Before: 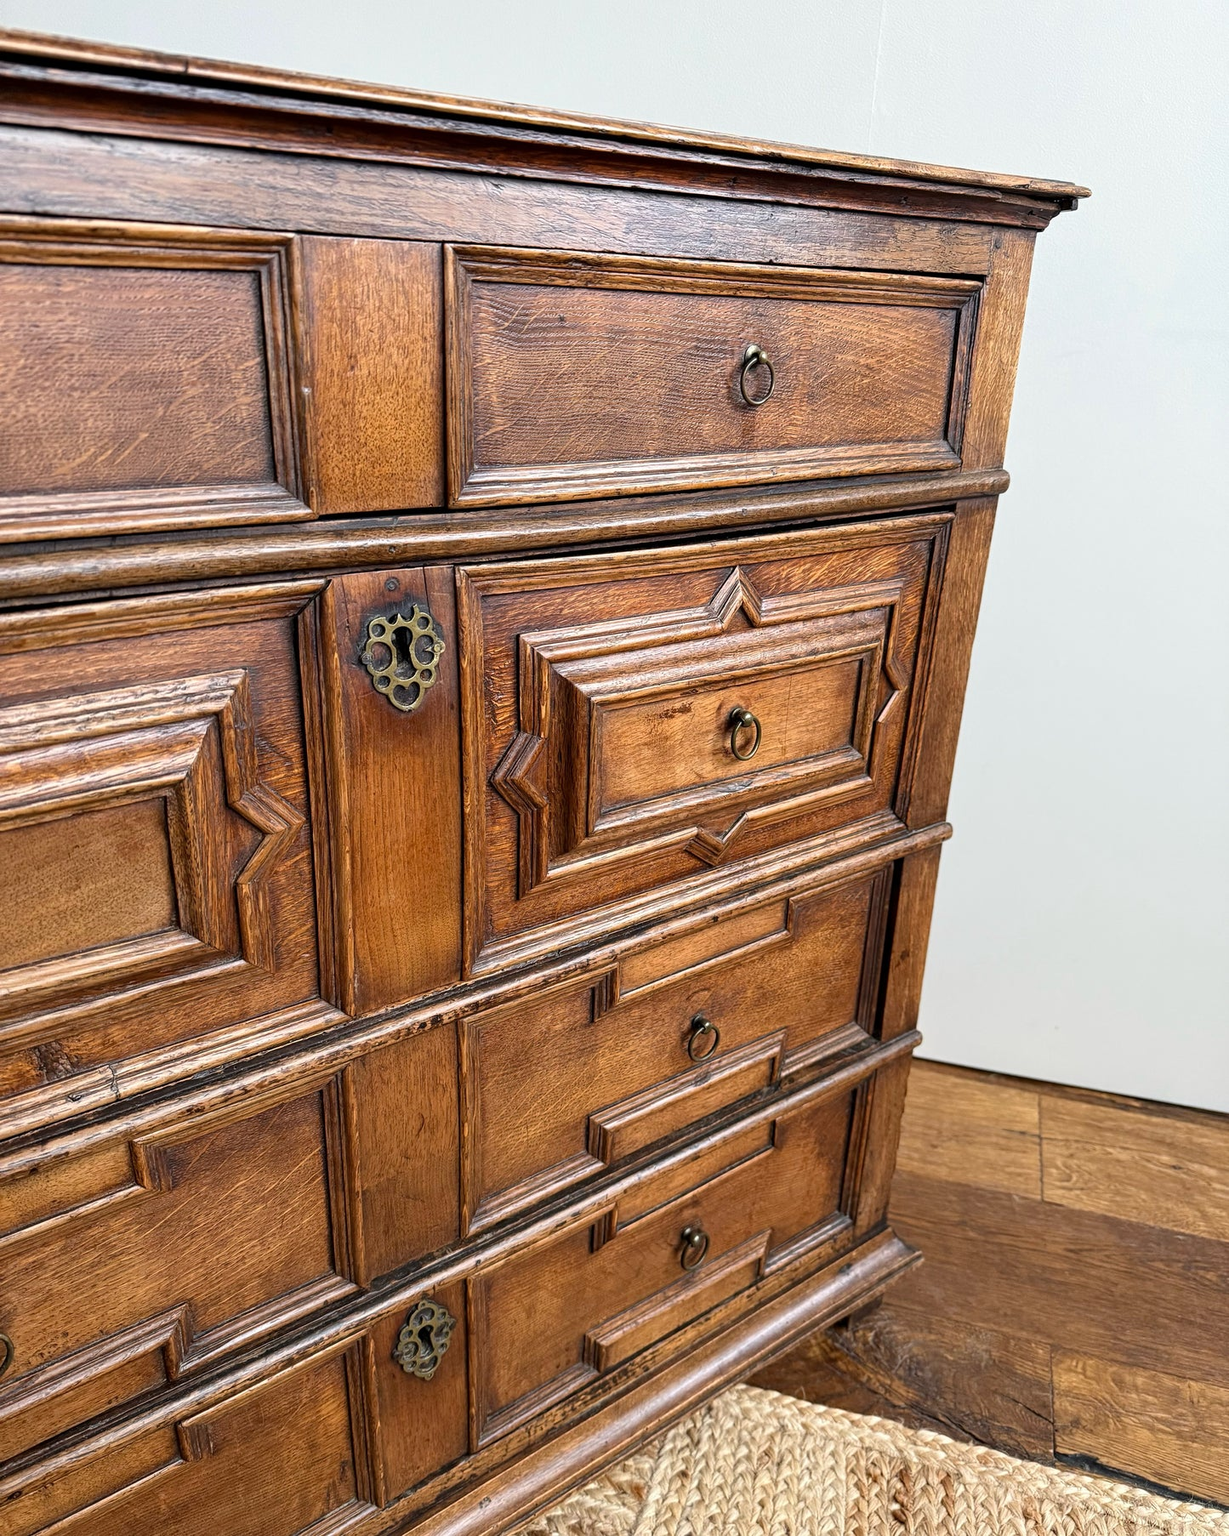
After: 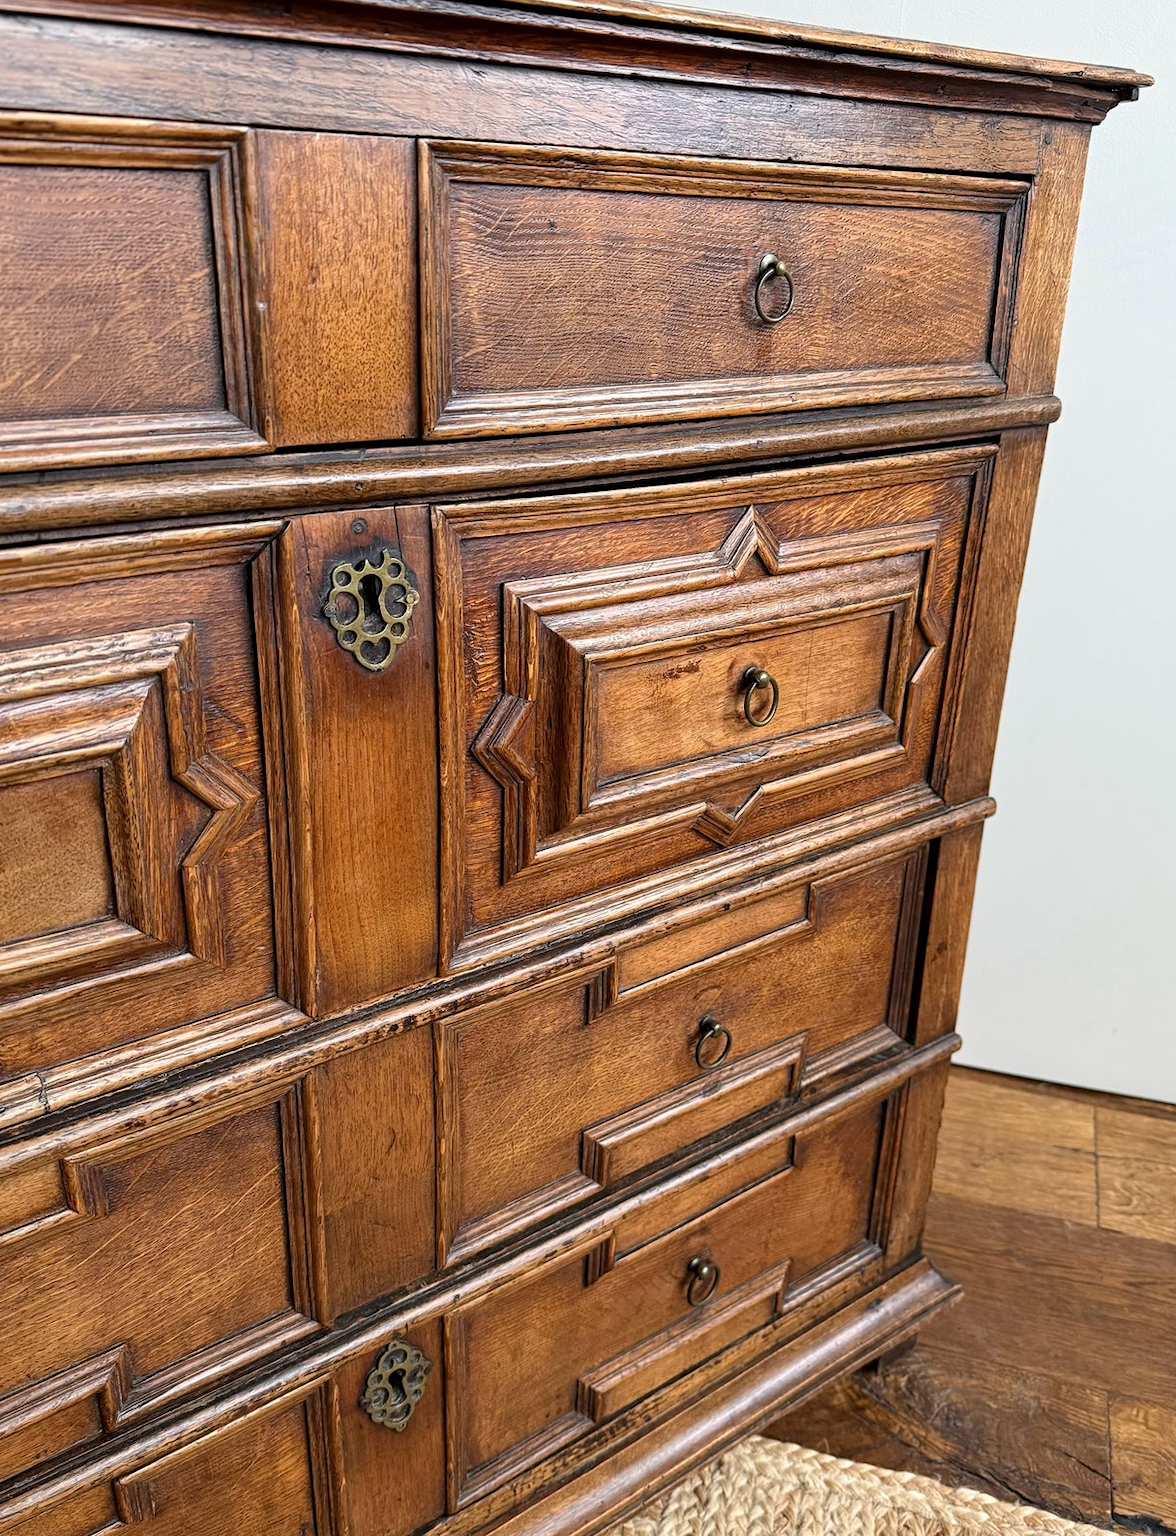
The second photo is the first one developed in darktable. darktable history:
crop: left 6.286%, top 7.952%, right 9.537%, bottom 4.081%
